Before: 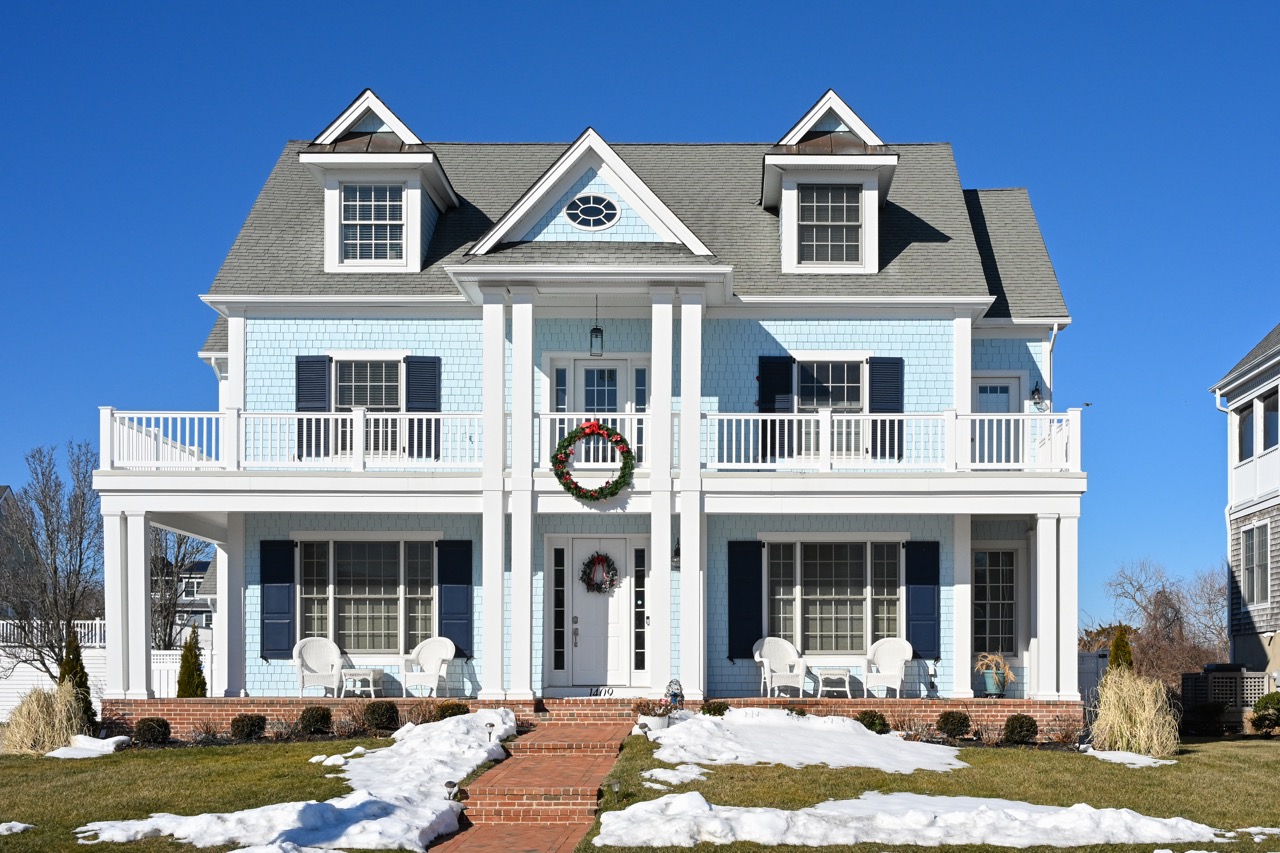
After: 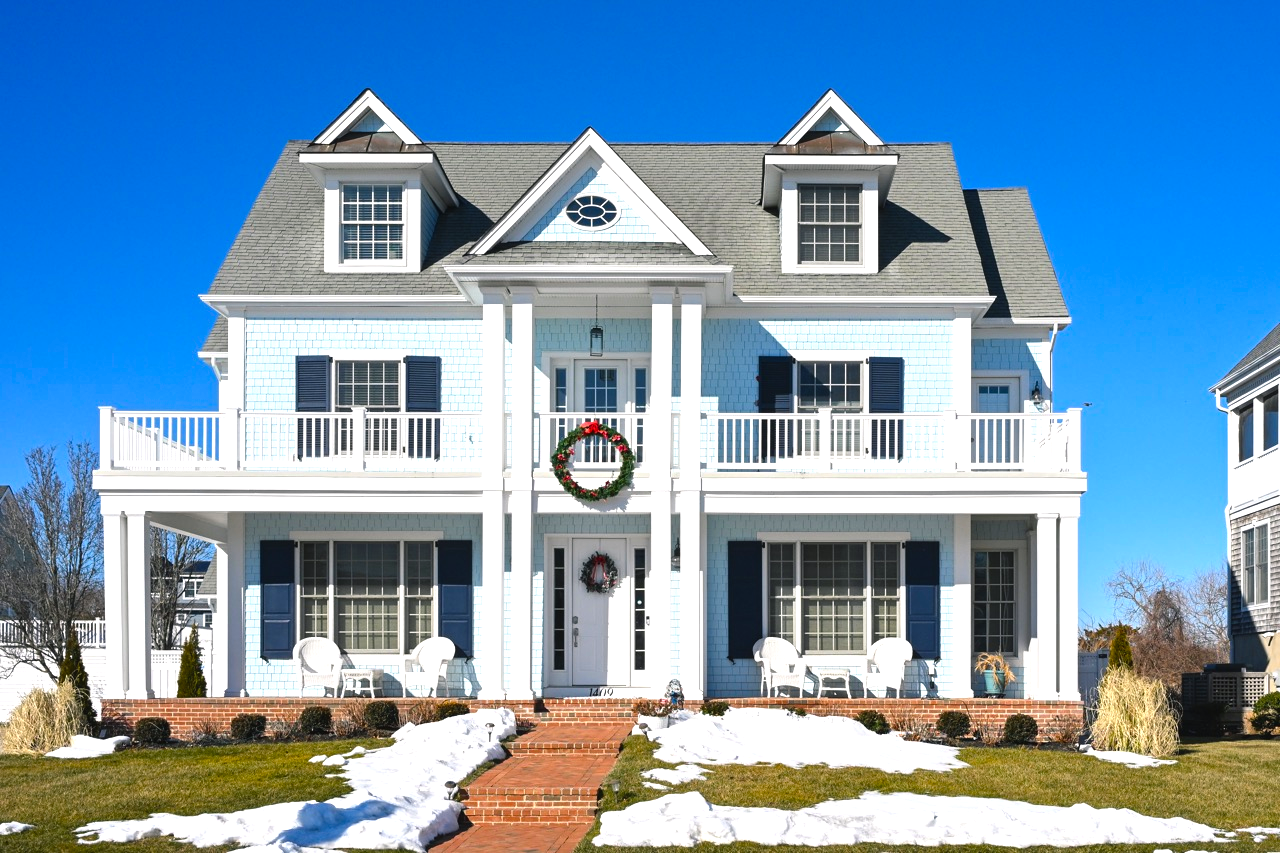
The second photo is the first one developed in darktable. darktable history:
color balance rgb: shadows lift › luminance -4.931%, shadows lift › chroma 1.06%, shadows lift › hue 218.63°, highlights gain › chroma 0.227%, highlights gain › hue 329.82°, global offset › luminance 0.277%, global offset › hue 169.59°, perceptual saturation grading › global saturation 29.492%, perceptual brilliance grading › global brilliance 12.634%
